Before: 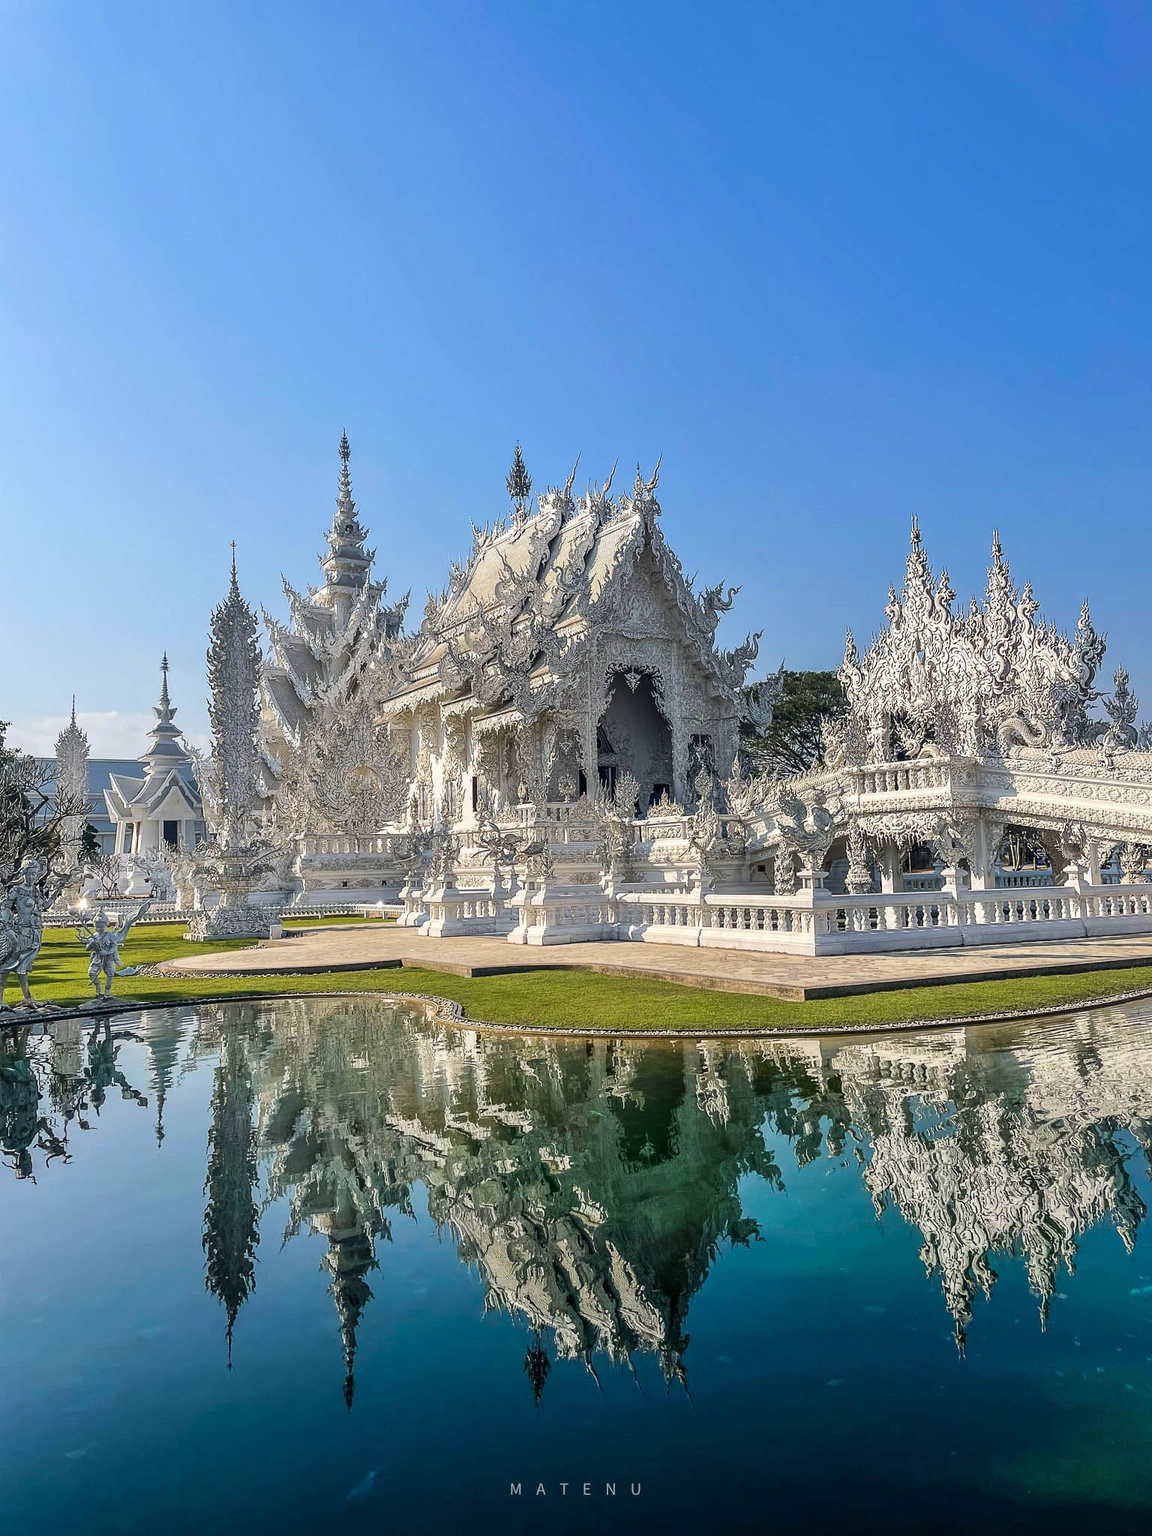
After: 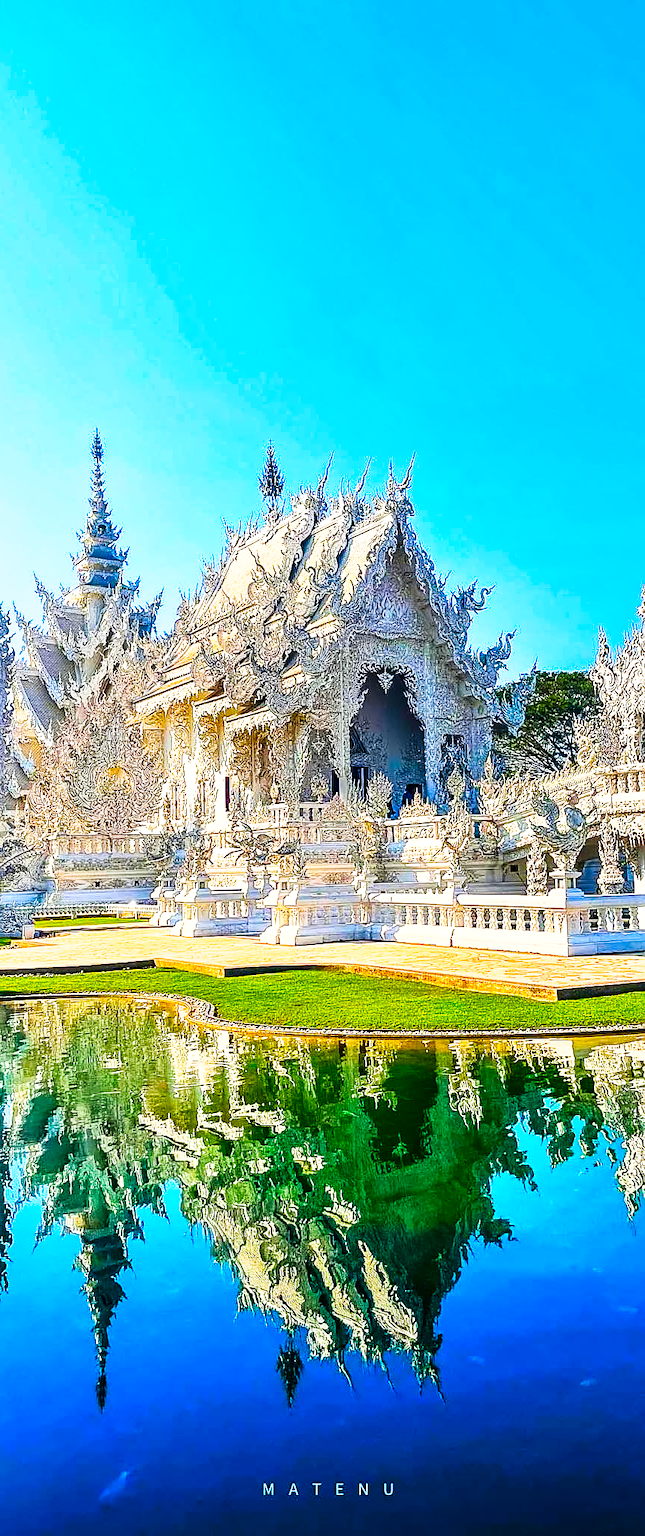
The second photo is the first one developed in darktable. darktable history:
crop: left 21.537%, right 22.367%
color correction: highlights b* 0.038, saturation 2.97
sharpen: on, module defaults
exposure: black level correction 0, exposure 0.702 EV, compensate highlight preservation false
tone curve: curves: ch0 [(0, 0) (0.187, 0.12) (0.384, 0.363) (0.618, 0.698) (0.754, 0.857) (0.875, 0.956) (1, 0.987)]; ch1 [(0, 0) (0.402, 0.36) (0.476, 0.466) (0.501, 0.501) (0.518, 0.514) (0.564, 0.608) (0.614, 0.664) (0.692, 0.744) (1, 1)]; ch2 [(0, 0) (0.435, 0.412) (0.483, 0.481) (0.503, 0.503) (0.522, 0.535) (0.563, 0.601) (0.627, 0.699) (0.699, 0.753) (0.997, 0.858)], preserve colors none
contrast equalizer: y [[0.5 ×4, 0.525, 0.667], [0.5 ×6], [0.5 ×6], [0 ×4, 0.042, 0], [0, 0, 0.004, 0.1, 0.191, 0.131]], mix 0.308
shadows and highlights: shadows 36.26, highlights -27.14, soften with gaussian
